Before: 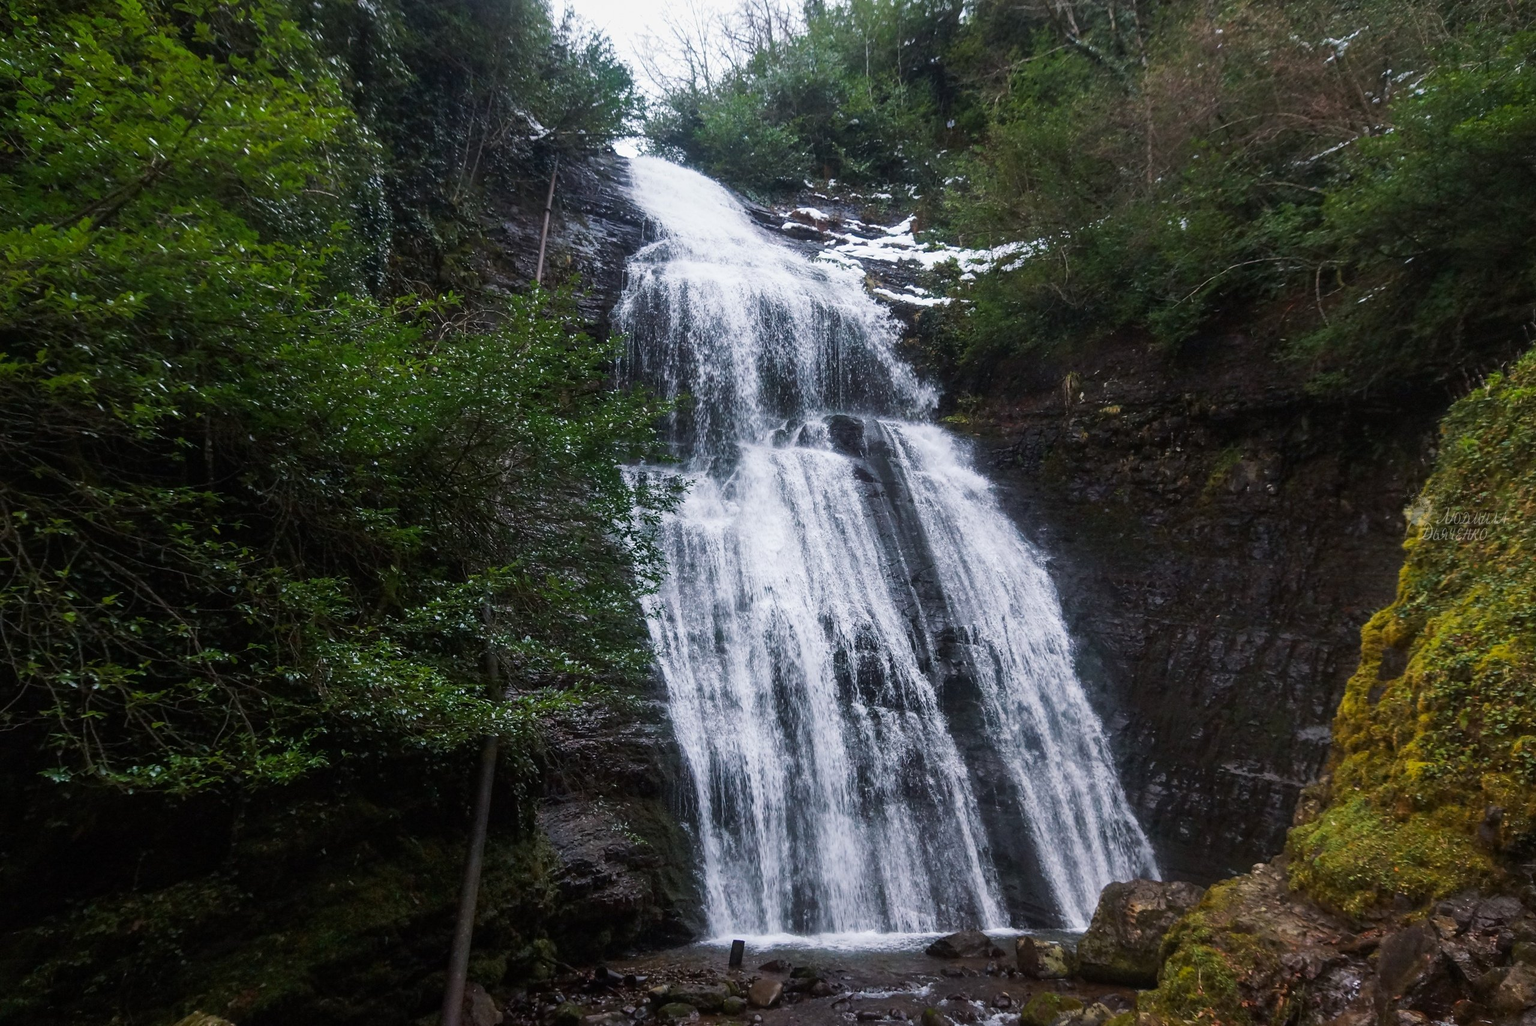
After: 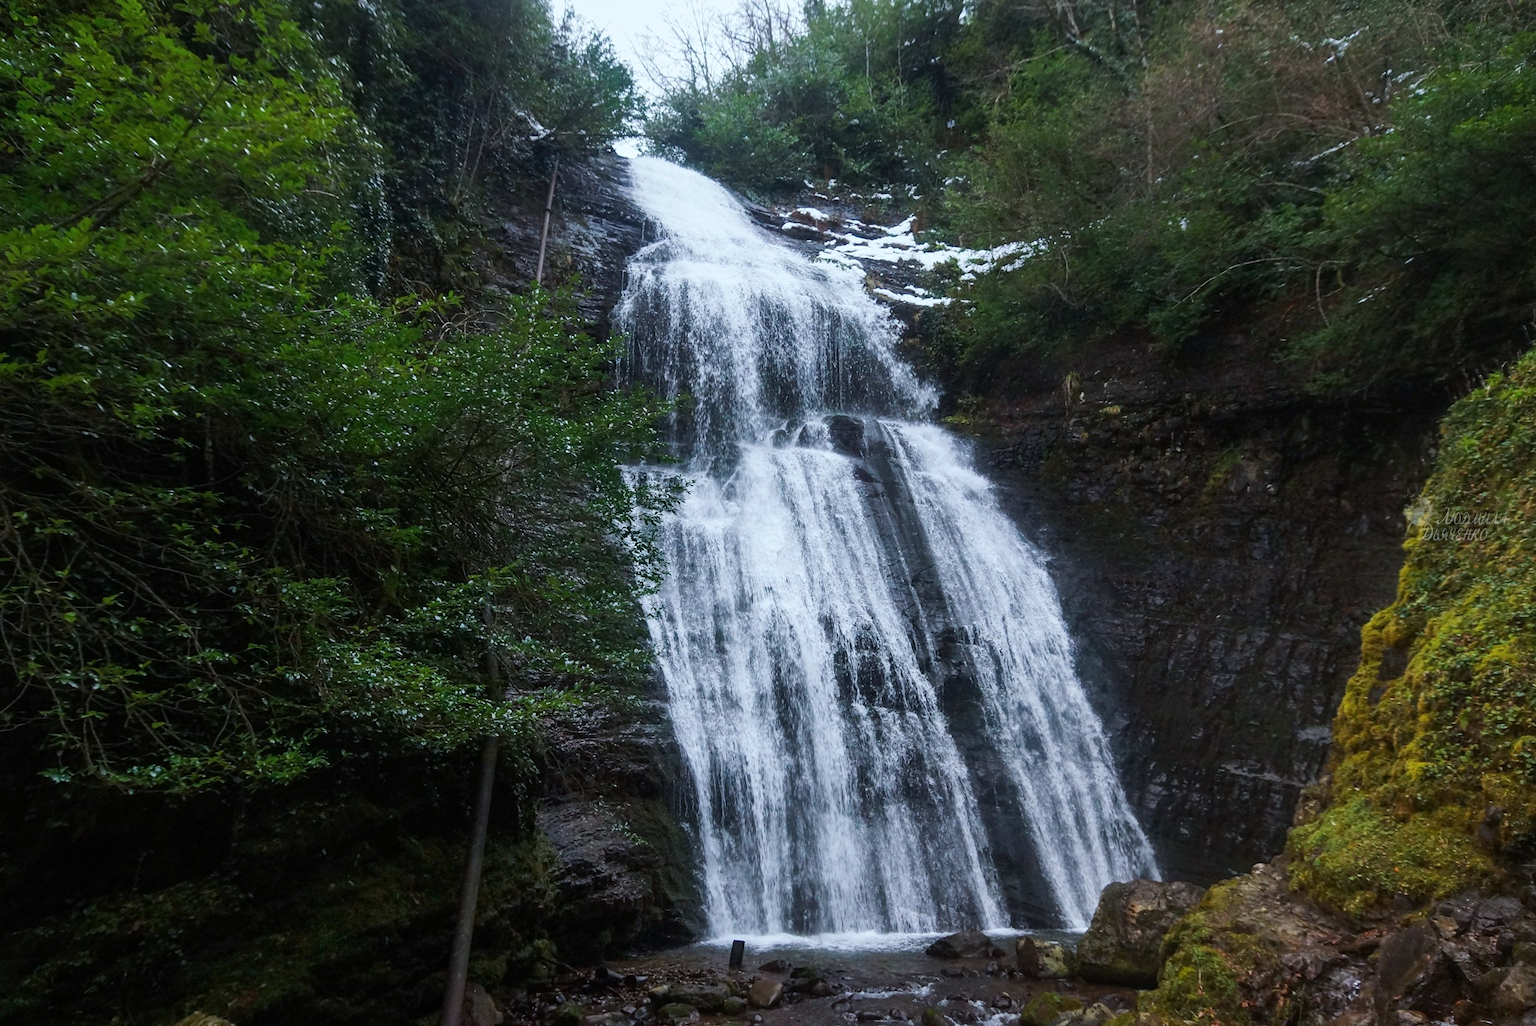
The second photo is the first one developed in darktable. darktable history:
color calibration: illuminant as shot in camera, x 0.36, y 0.363, temperature 4562.05 K
